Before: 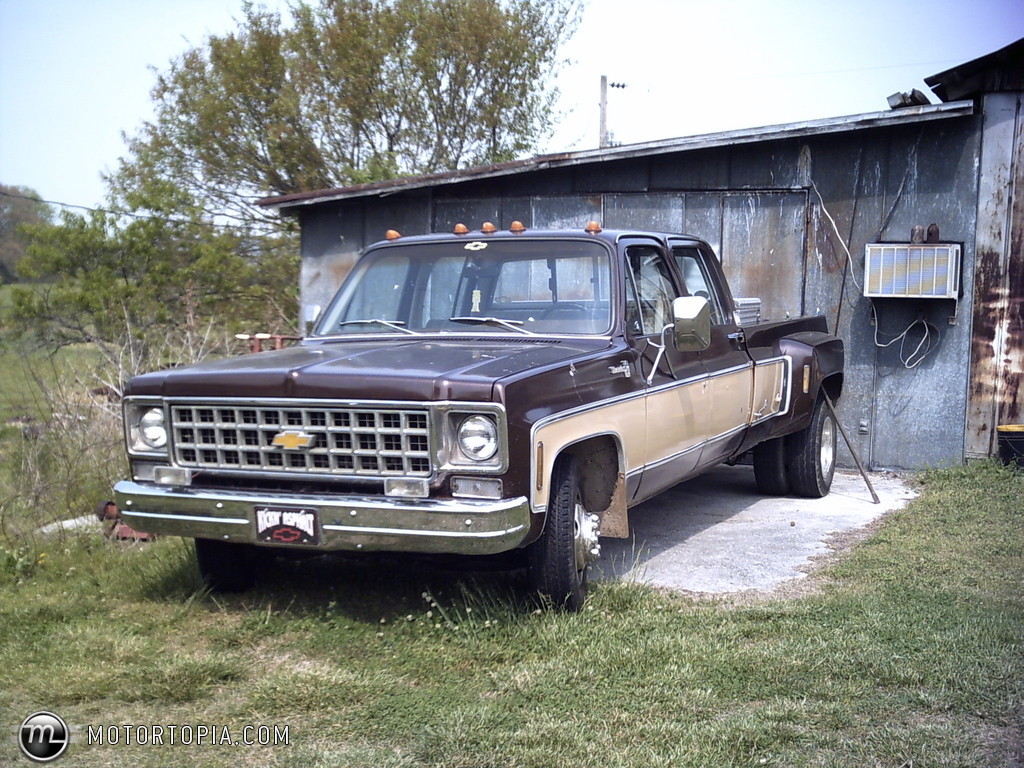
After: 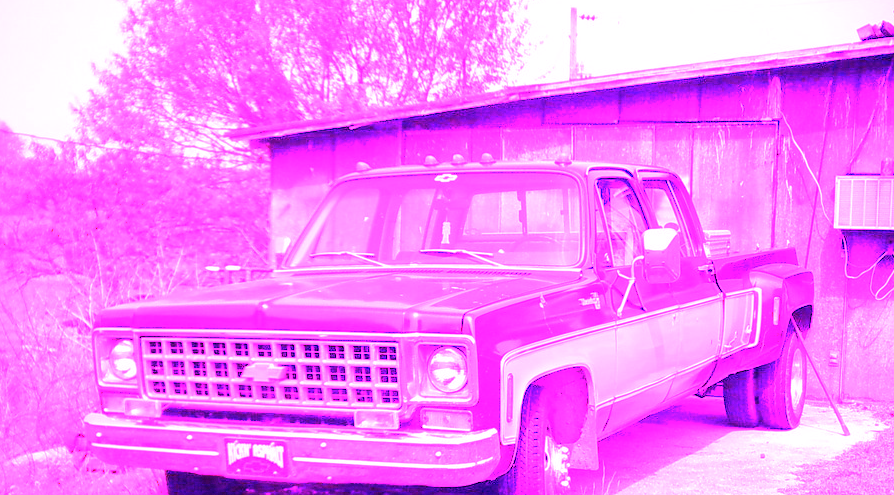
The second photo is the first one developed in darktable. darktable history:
white balance: red 8, blue 8
crop: left 3.015%, top 8.969%, right 9.647%, bottom 26.457%
